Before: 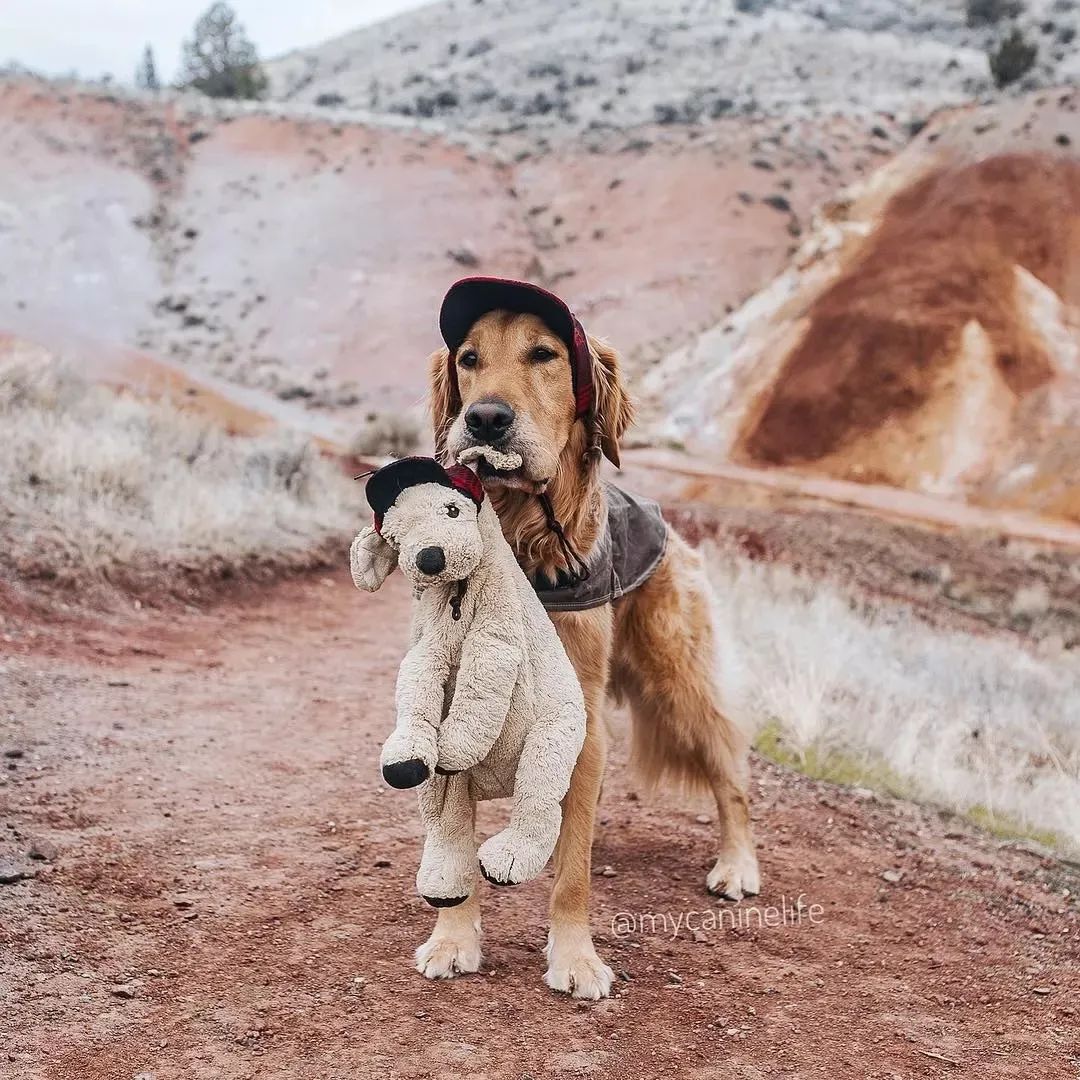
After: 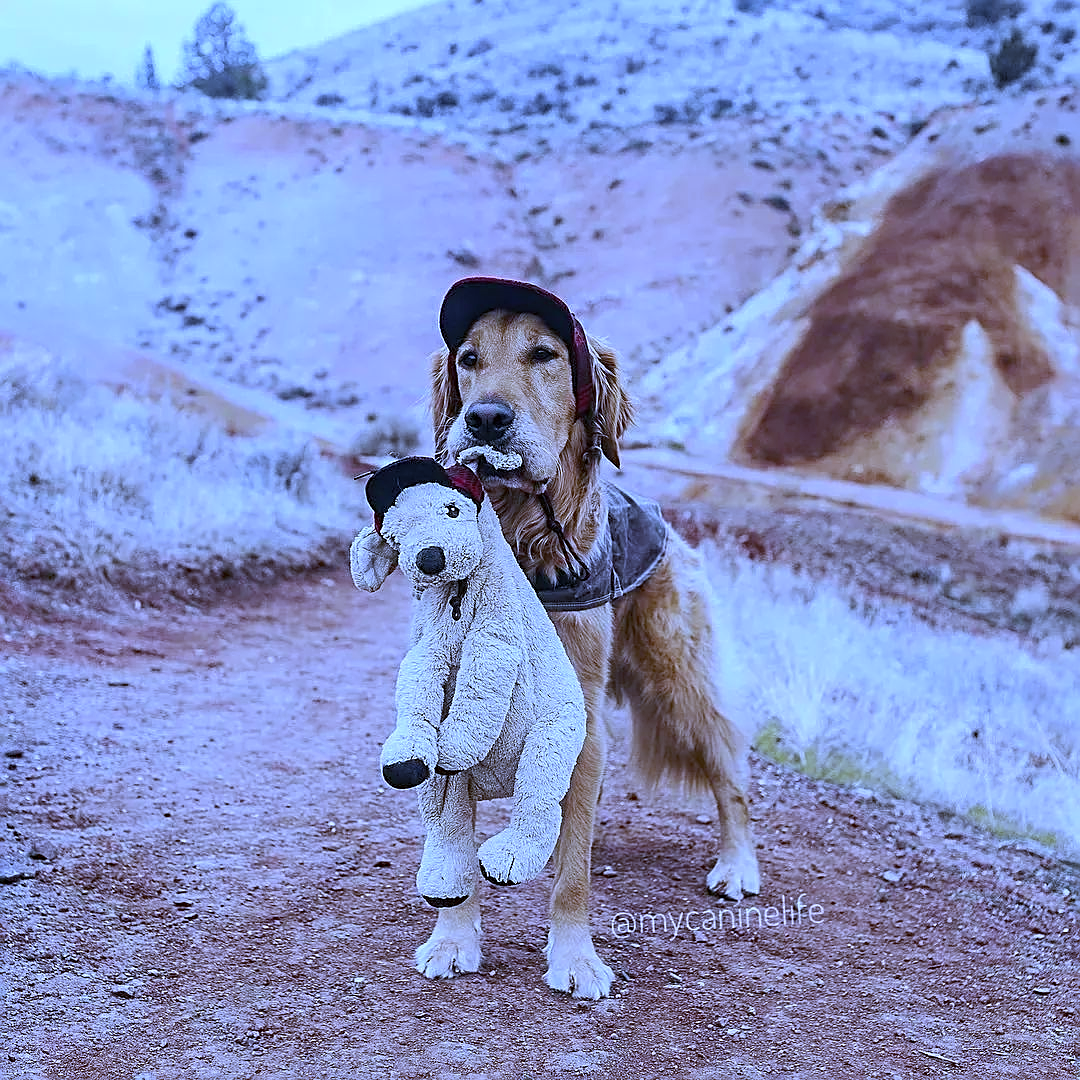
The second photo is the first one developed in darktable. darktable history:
sharpen: on, module defaults
haze removal: compatibility mode true, adaptive false
white balance: red 0.766, blue 1.537
